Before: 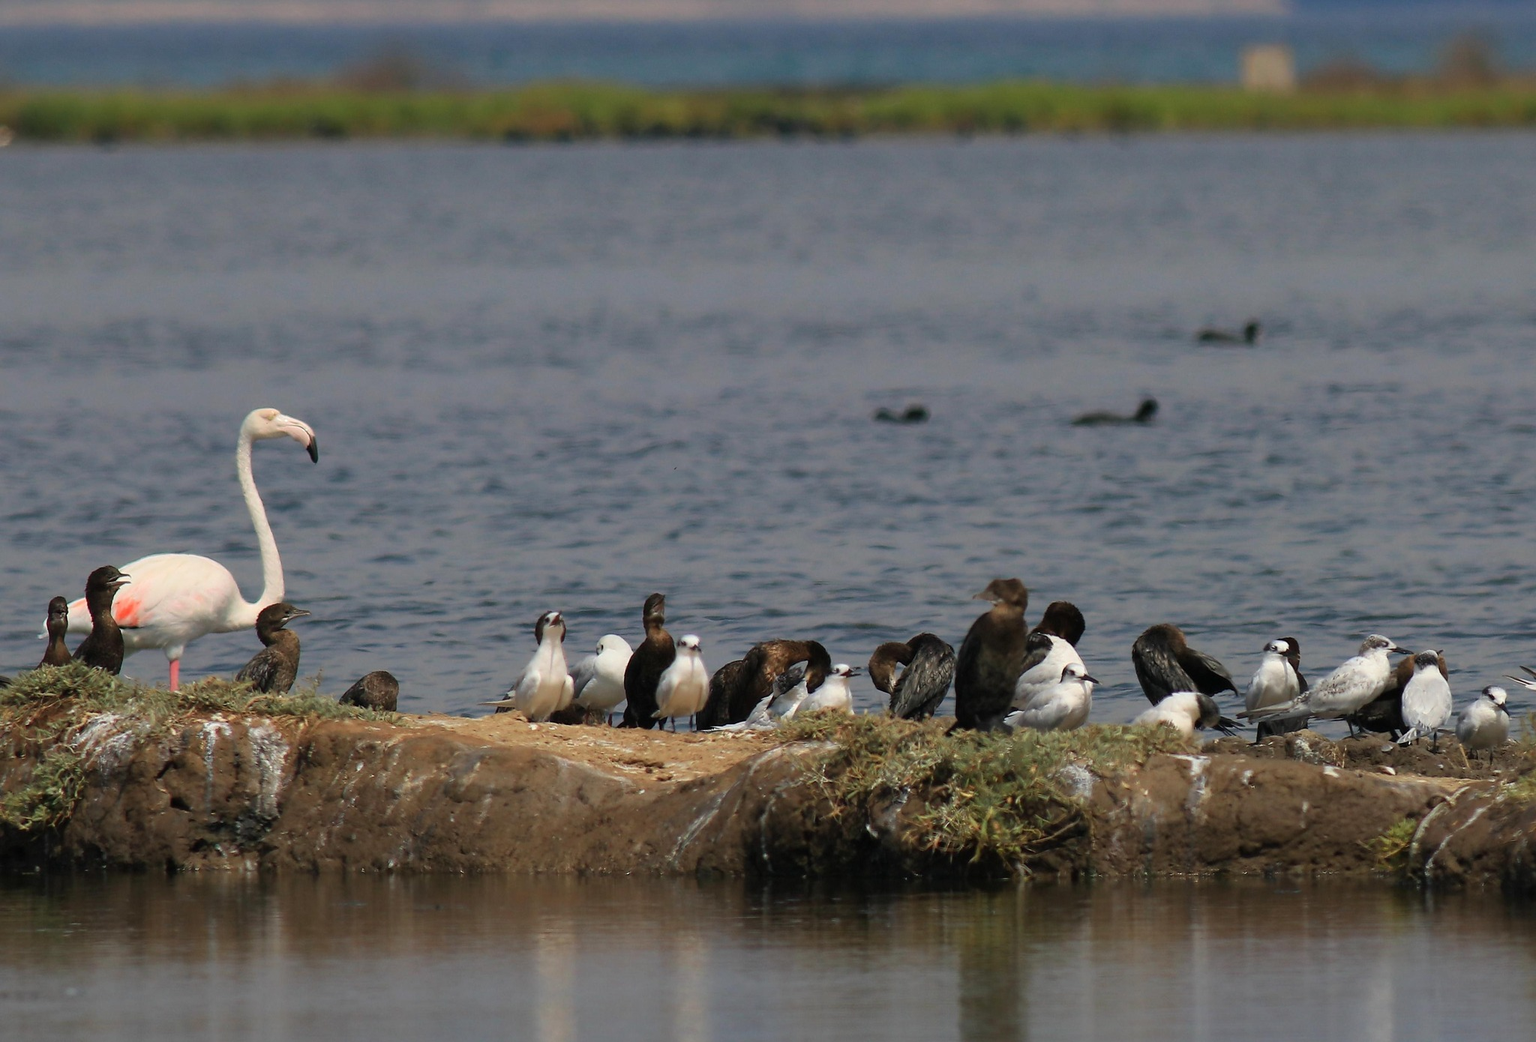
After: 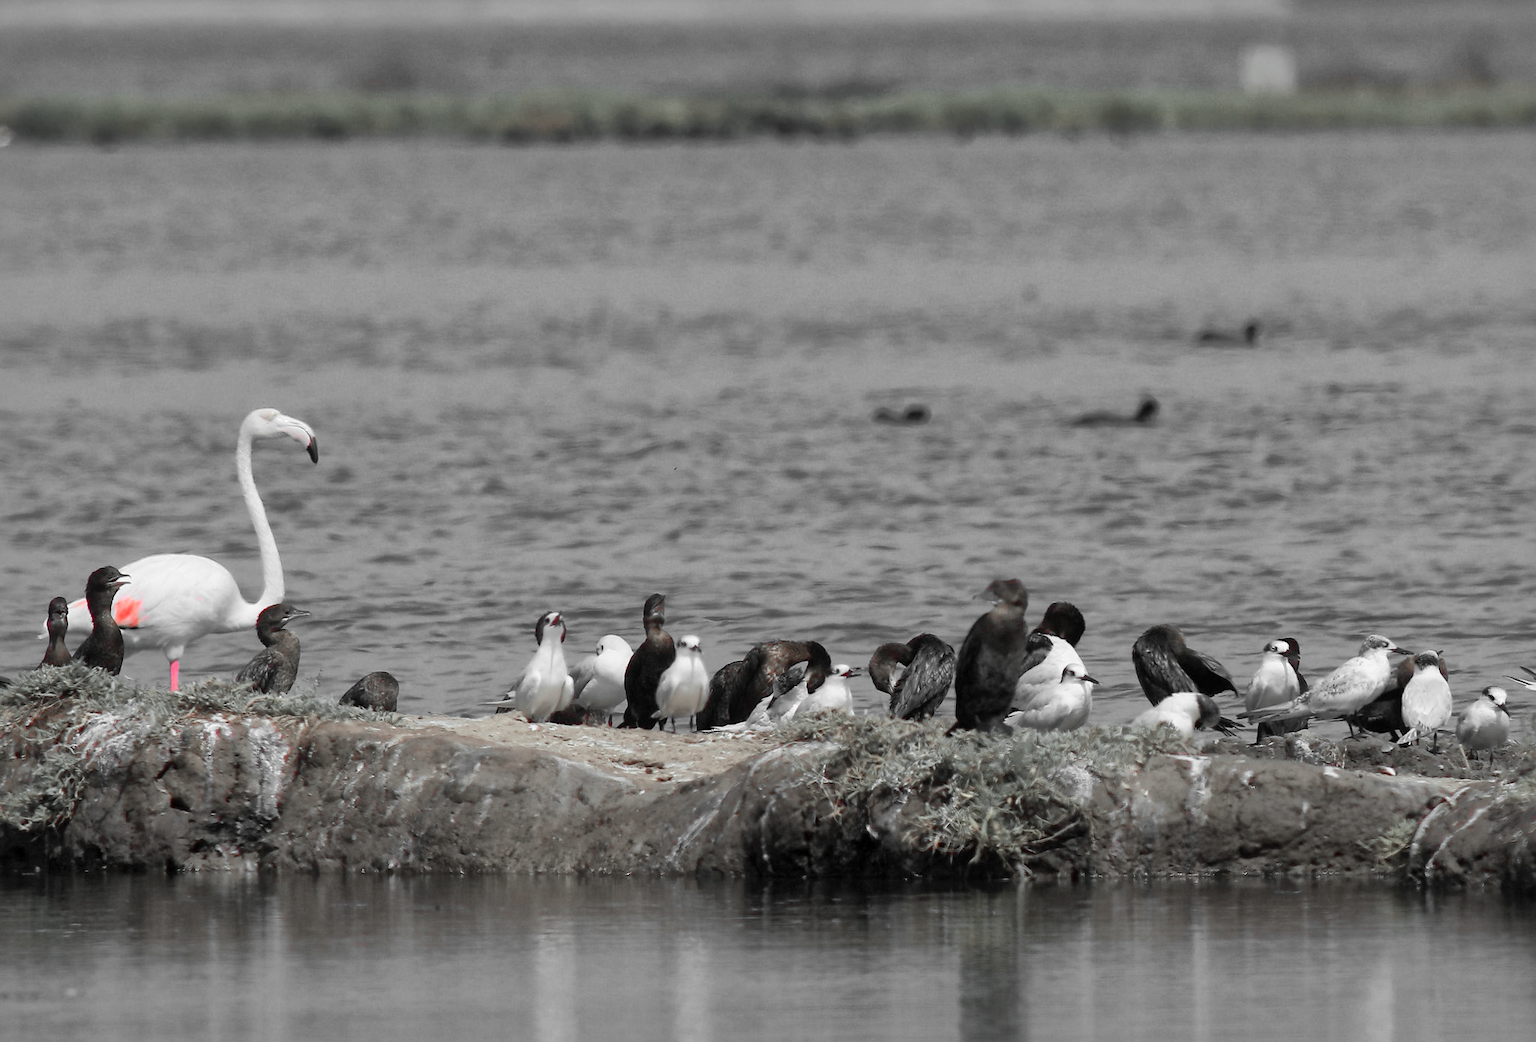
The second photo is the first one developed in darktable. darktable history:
global tonemap: drago (1, 100), detail 1
color zones: curves: ch1 [(0, 0.831) (0.08, 0.771) (0.157, 0.268) (0.241, 0.207) (0.562, -0.005) (0.714, -0.013) (0.876, 0.01) (1, 0.831)]
color correction: highlights a* -10.69, highlights b* -19.19
